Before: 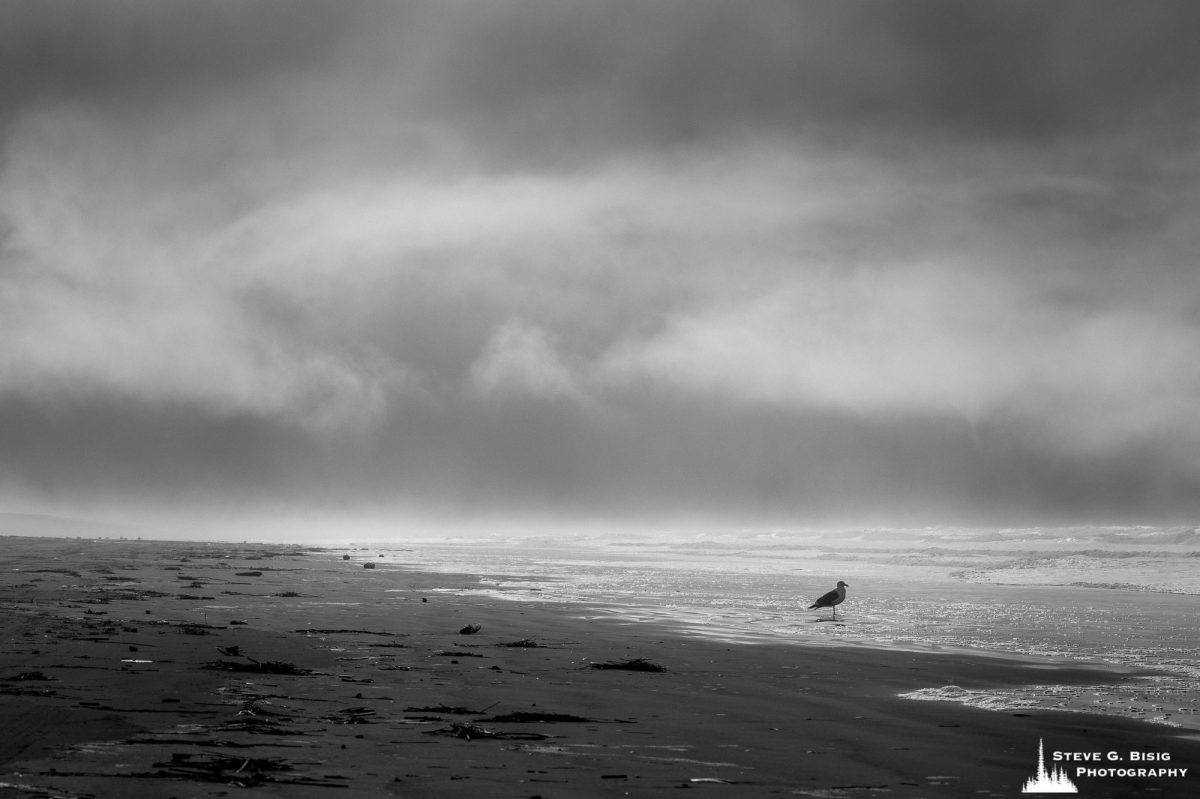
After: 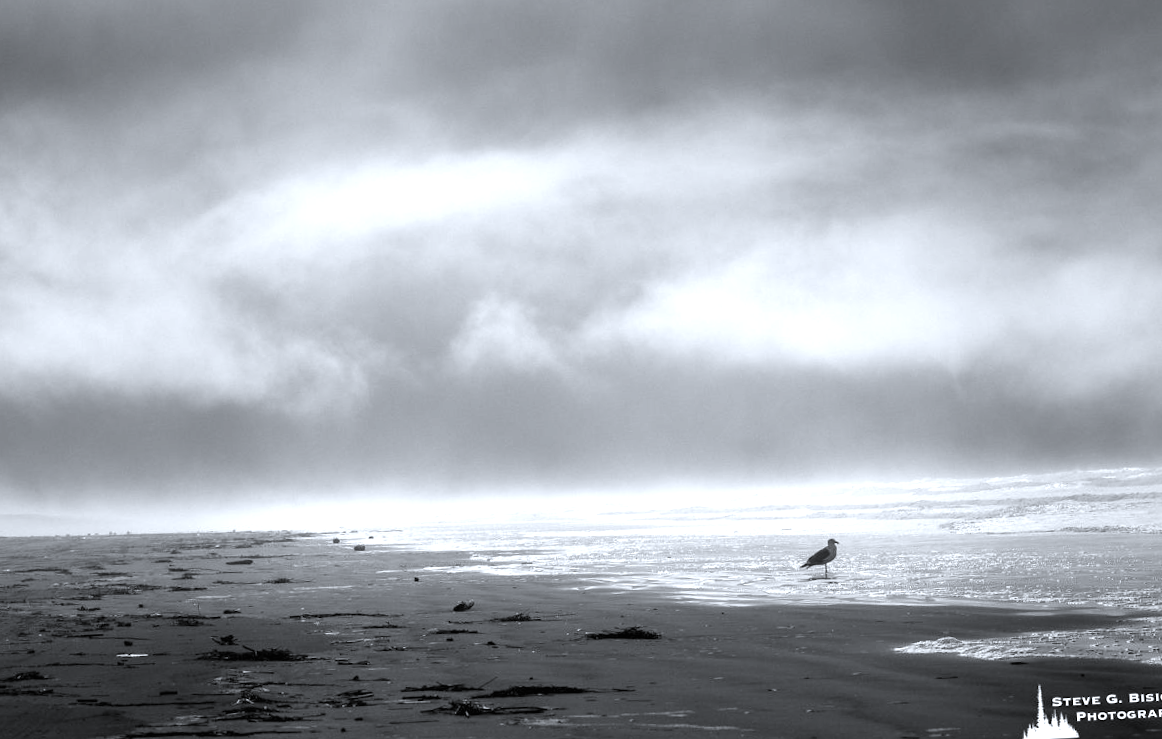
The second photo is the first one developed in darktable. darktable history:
white balance: red 0.967, blue 1.049
exposure: black level correction 0, exposure 0.9 EV, compensate highlight preservation false
rotate and perspective: rotation -3°, crop left 0.031, crop right 0.968, crop top 0.07, crop bottom 0.93
